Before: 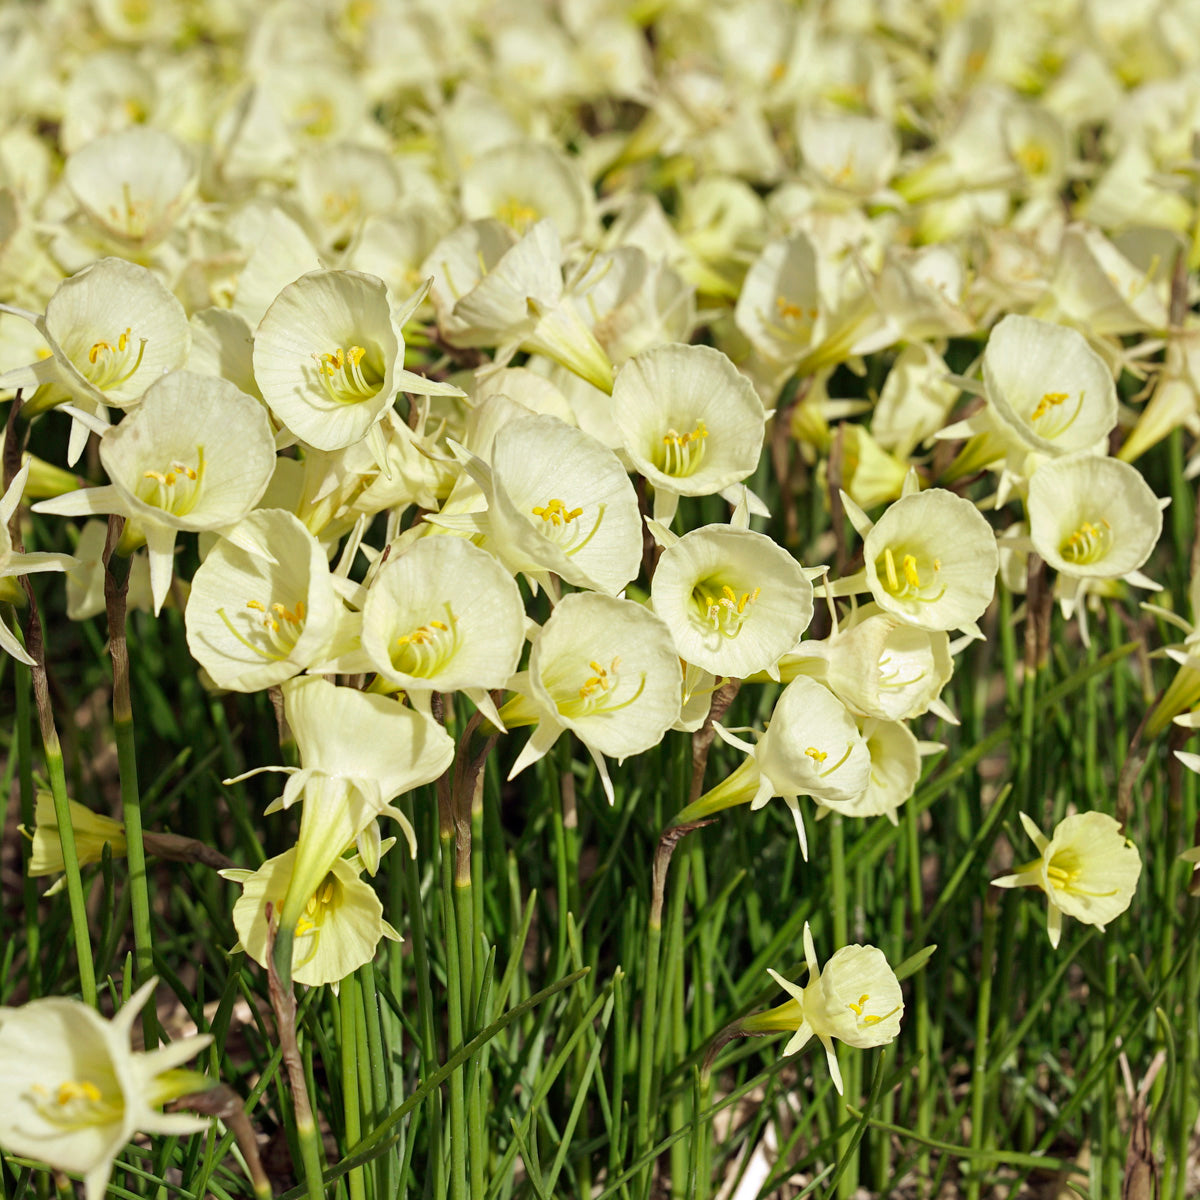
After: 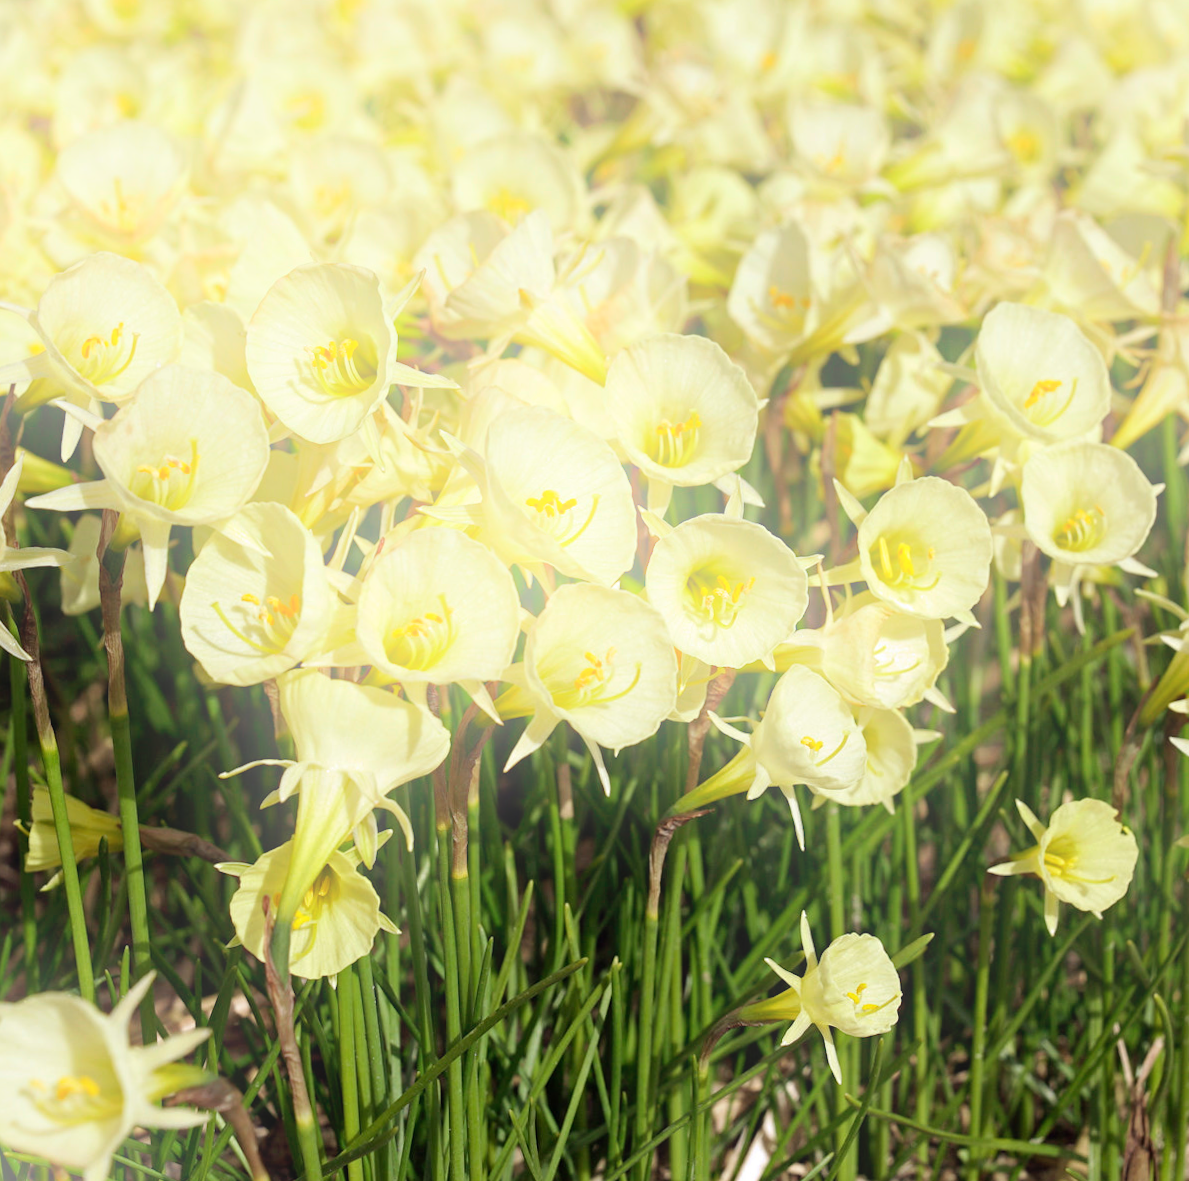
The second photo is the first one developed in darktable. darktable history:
bloom: on, module defaults
rotate and perspective: rotation -0.45°, automatic cropping original format, crop left 0.008, crop right 0.992, crop top 0.012, crop bottom 0.988
